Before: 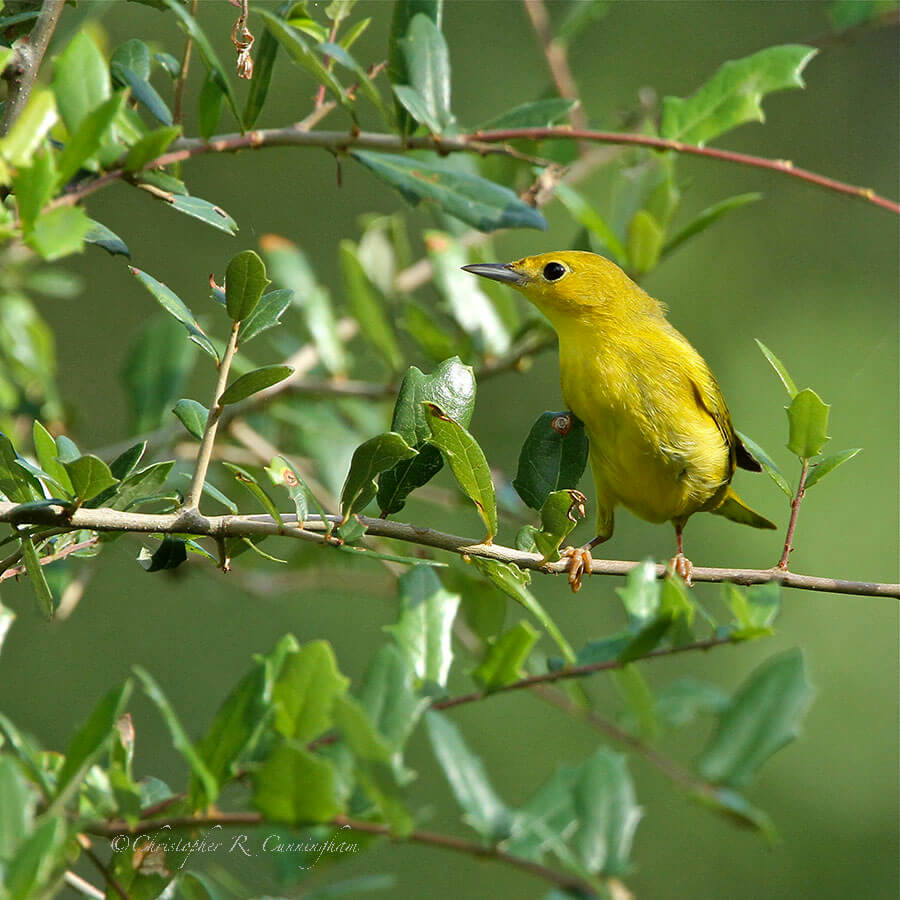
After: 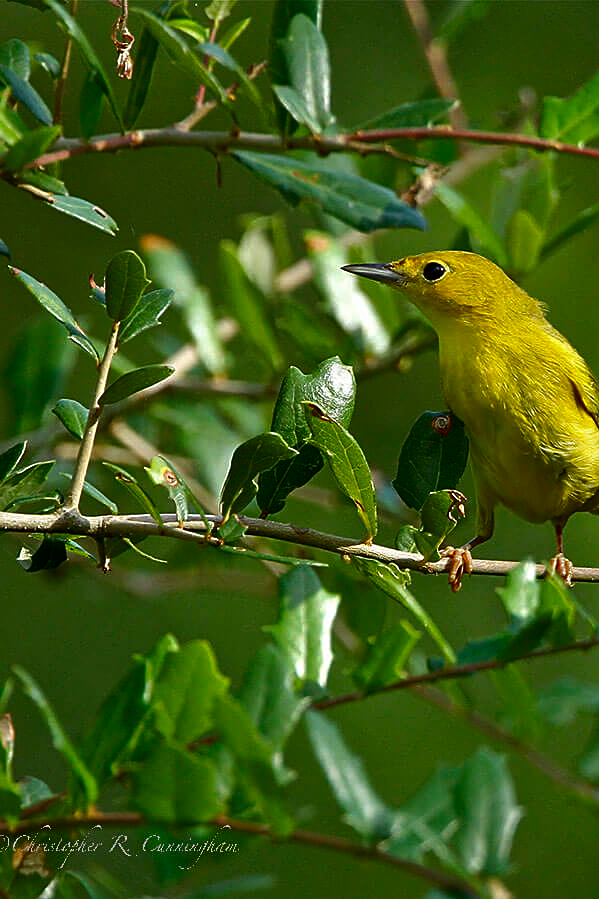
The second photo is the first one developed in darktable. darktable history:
crop and rotate: left 13.338%, right 20.045%
contrast brightness saturation: brightness -0.254, saturation 0.197
sharpen: on, module defaults
